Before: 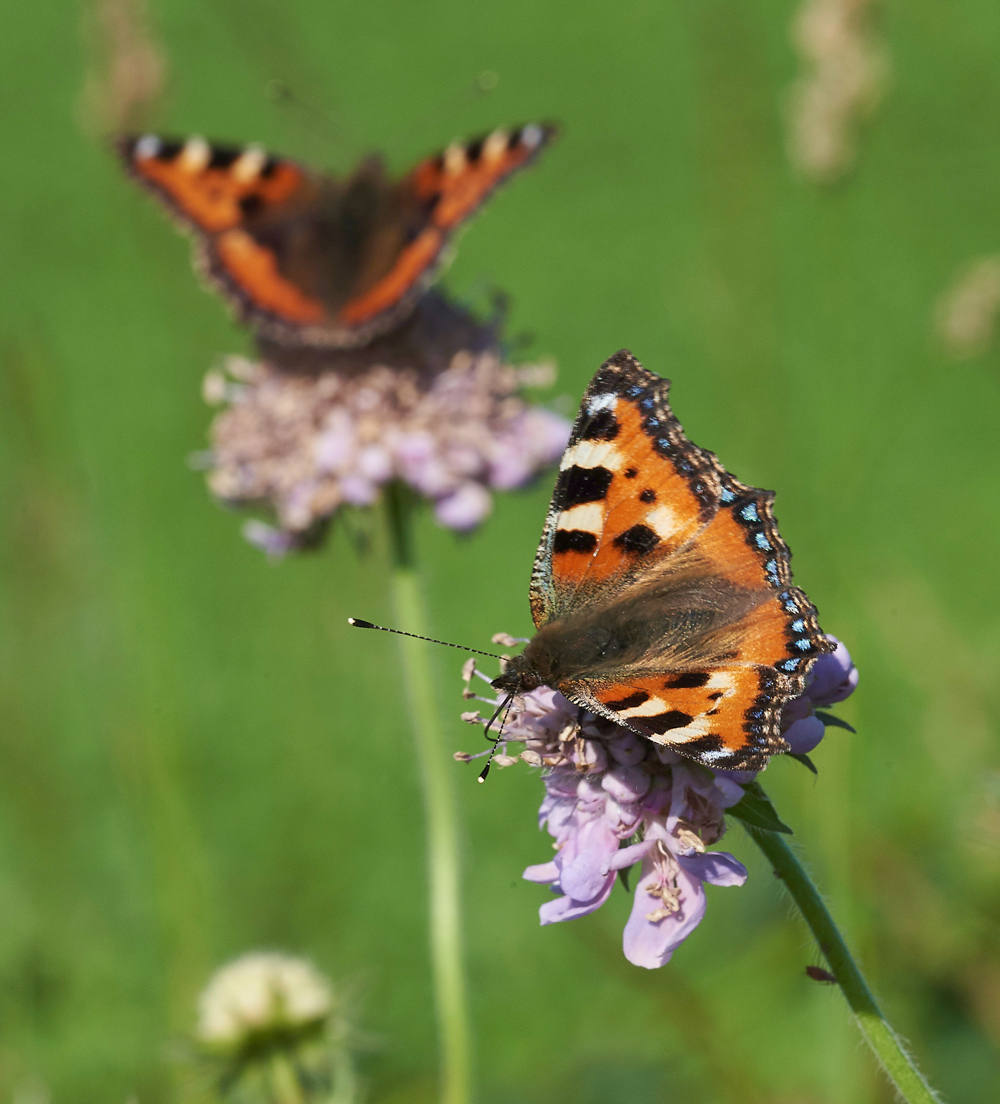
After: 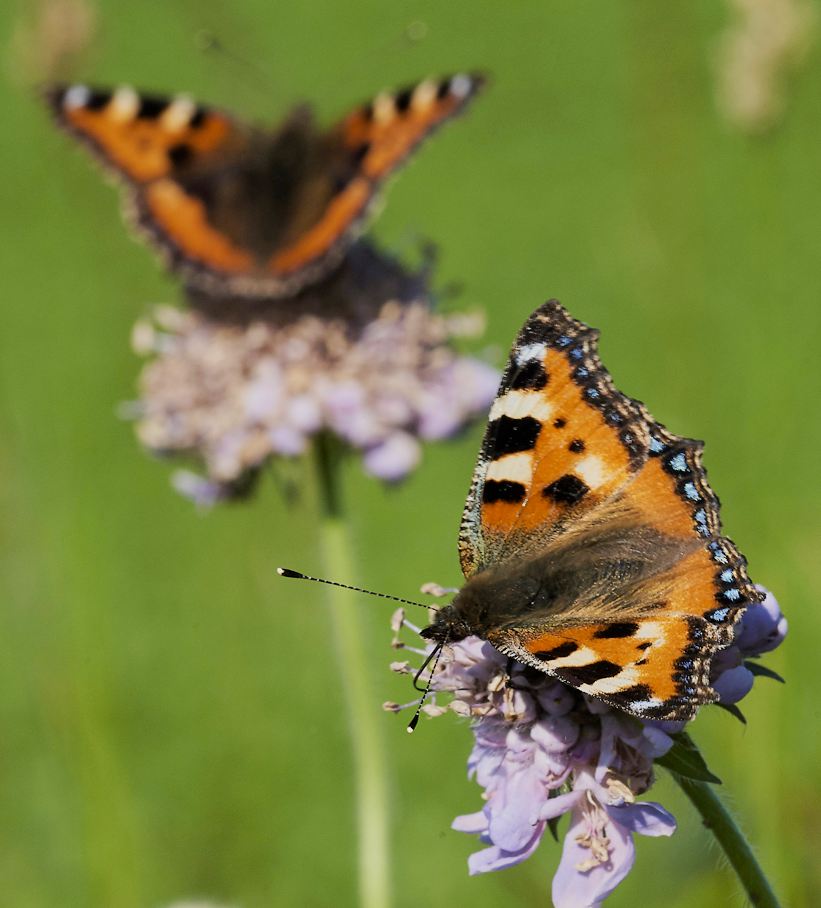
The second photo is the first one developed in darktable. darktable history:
filmic rgb: black relative exposure -7.65 EV, white relative exposure 4.56 EV, hardness 3.61, contrast 1.05
color contrast: green-magenta contrast 0.8, blue-yellow contrast 1.1, unbound 0
levels: levels [0, 0.476, 0.951]
crop and rotate: left 7.196%, top 4.574%, right 10.605%, bottom 13.178%
